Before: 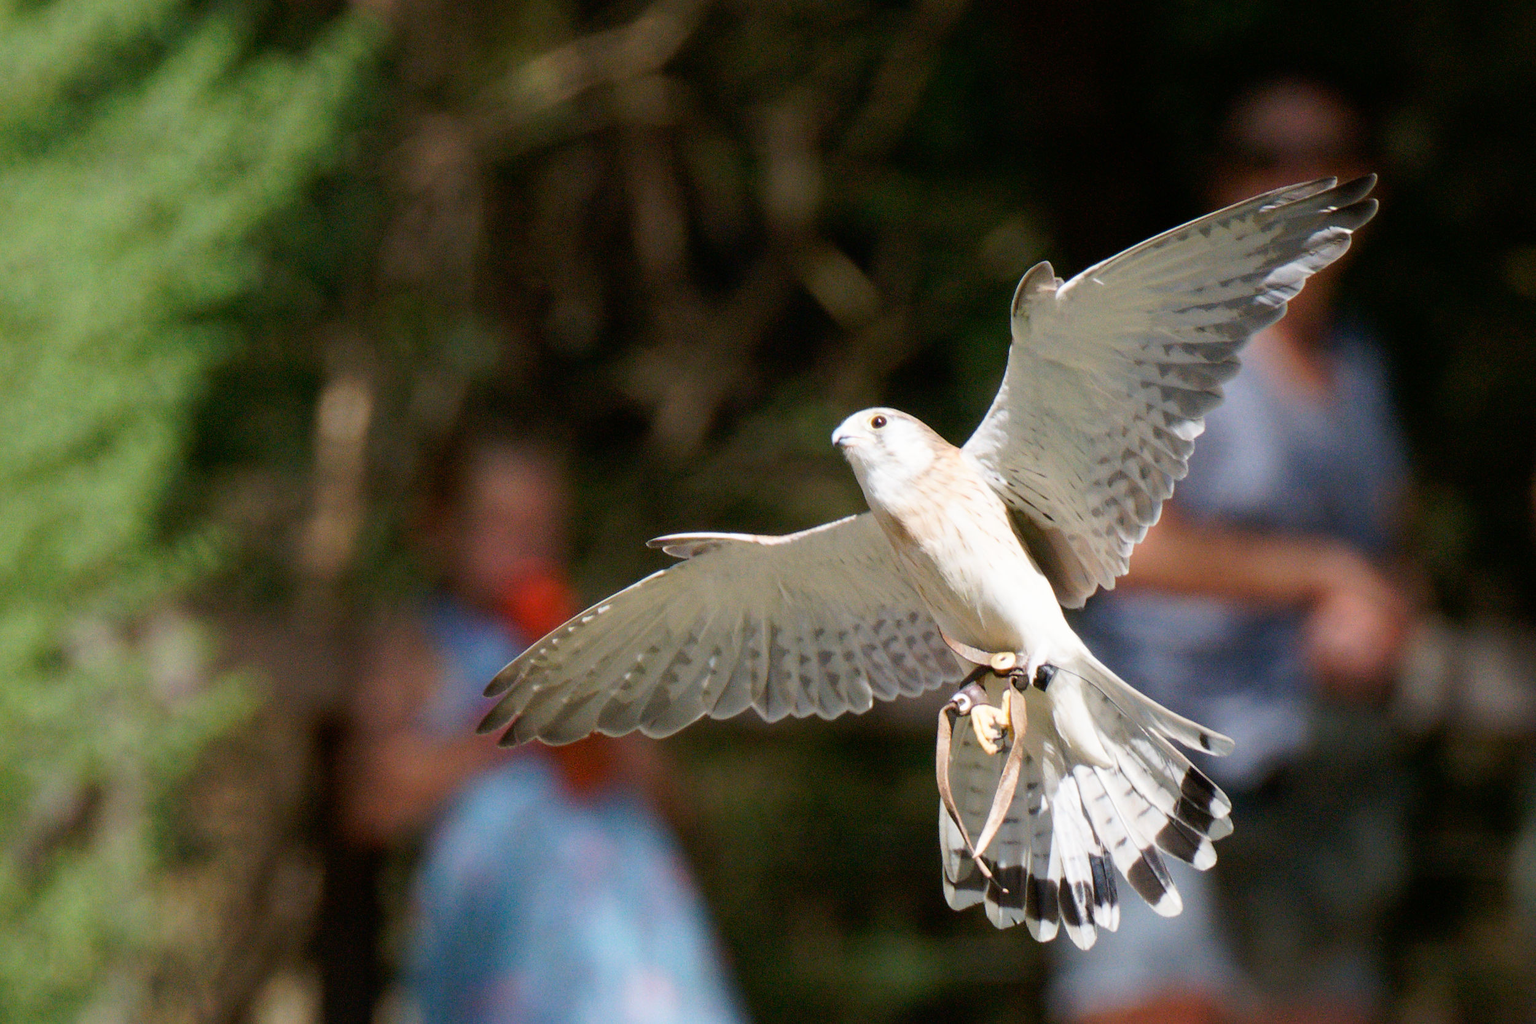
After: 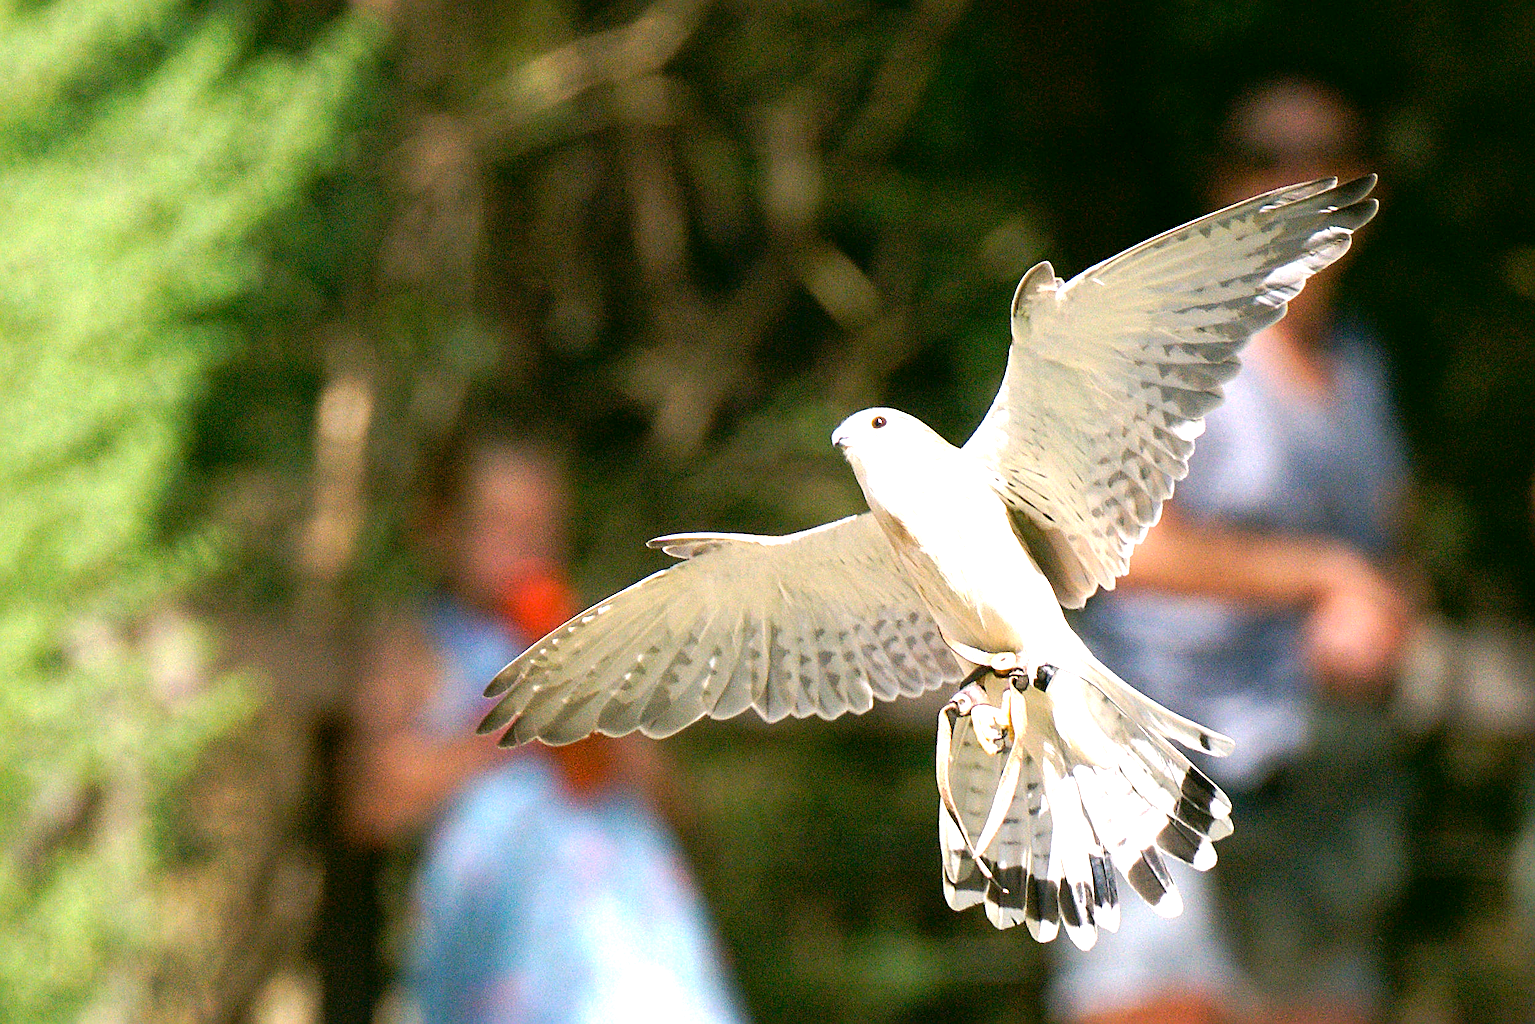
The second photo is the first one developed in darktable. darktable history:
sharpen: radius 2.584, amount 0.688
exposure: black level correction 0, exposure 1.3 EV, compensate exposure bias true, compensate highlight preservation false
color correction: highlights a* 4.02, highlights b* 4.98, shadows a* -7.55, shadows b* 4.98
